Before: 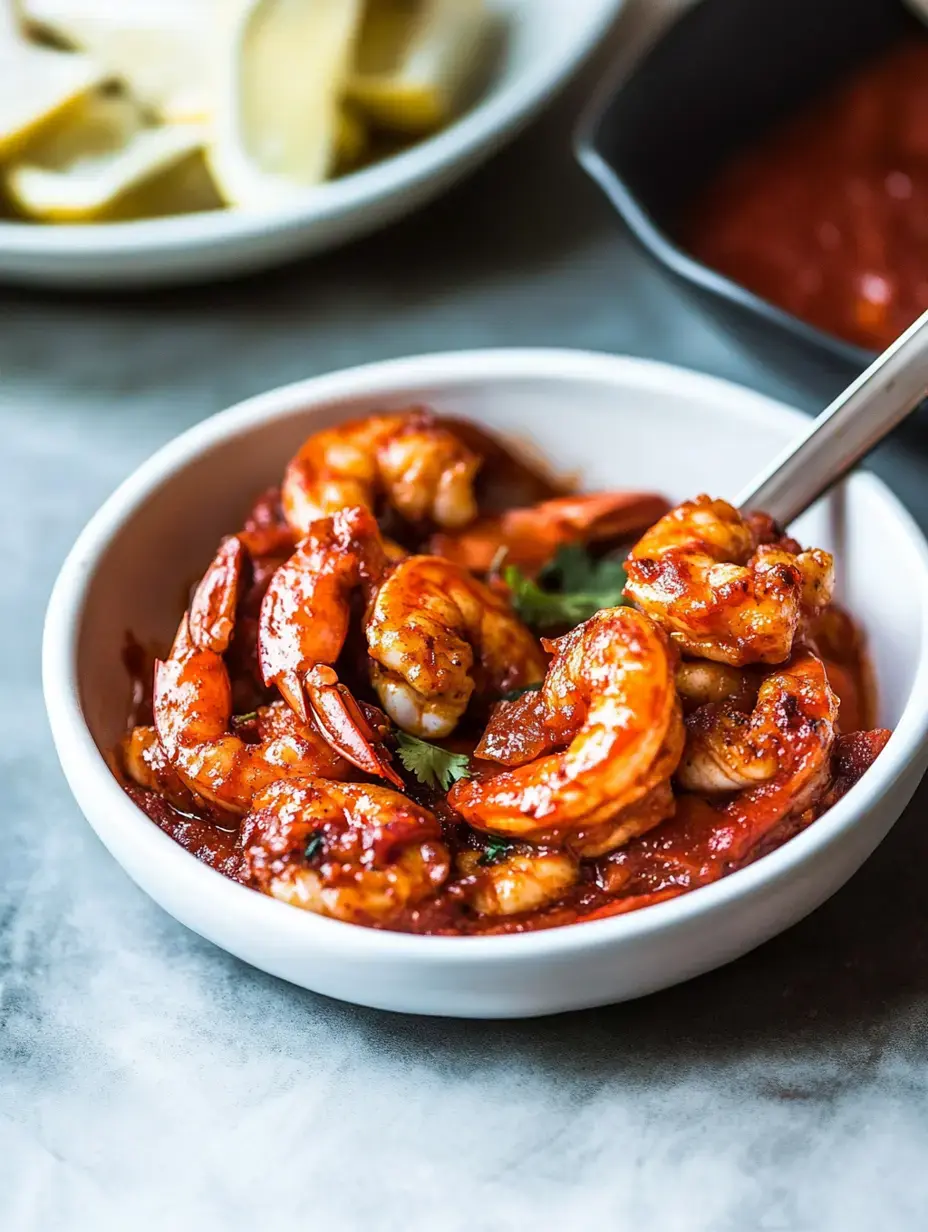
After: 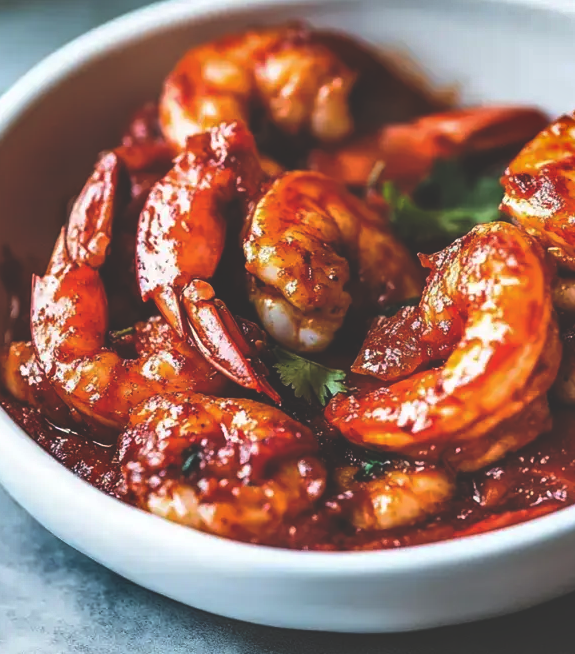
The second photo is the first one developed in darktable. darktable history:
shadows and highlights: radius 108.52, shadows 44.07, highlights -67.8, low approximation 0.01, soften with gaussian
rgb curve: curves: ch0 [(0, 0.186) (0.314, 0.284) (0.775, 0.708) (1, 1)], compensate middle gray true, preserve colors none
crop: left 13.312%, top 31.28%, right 24.627%, bottom 15.582%
